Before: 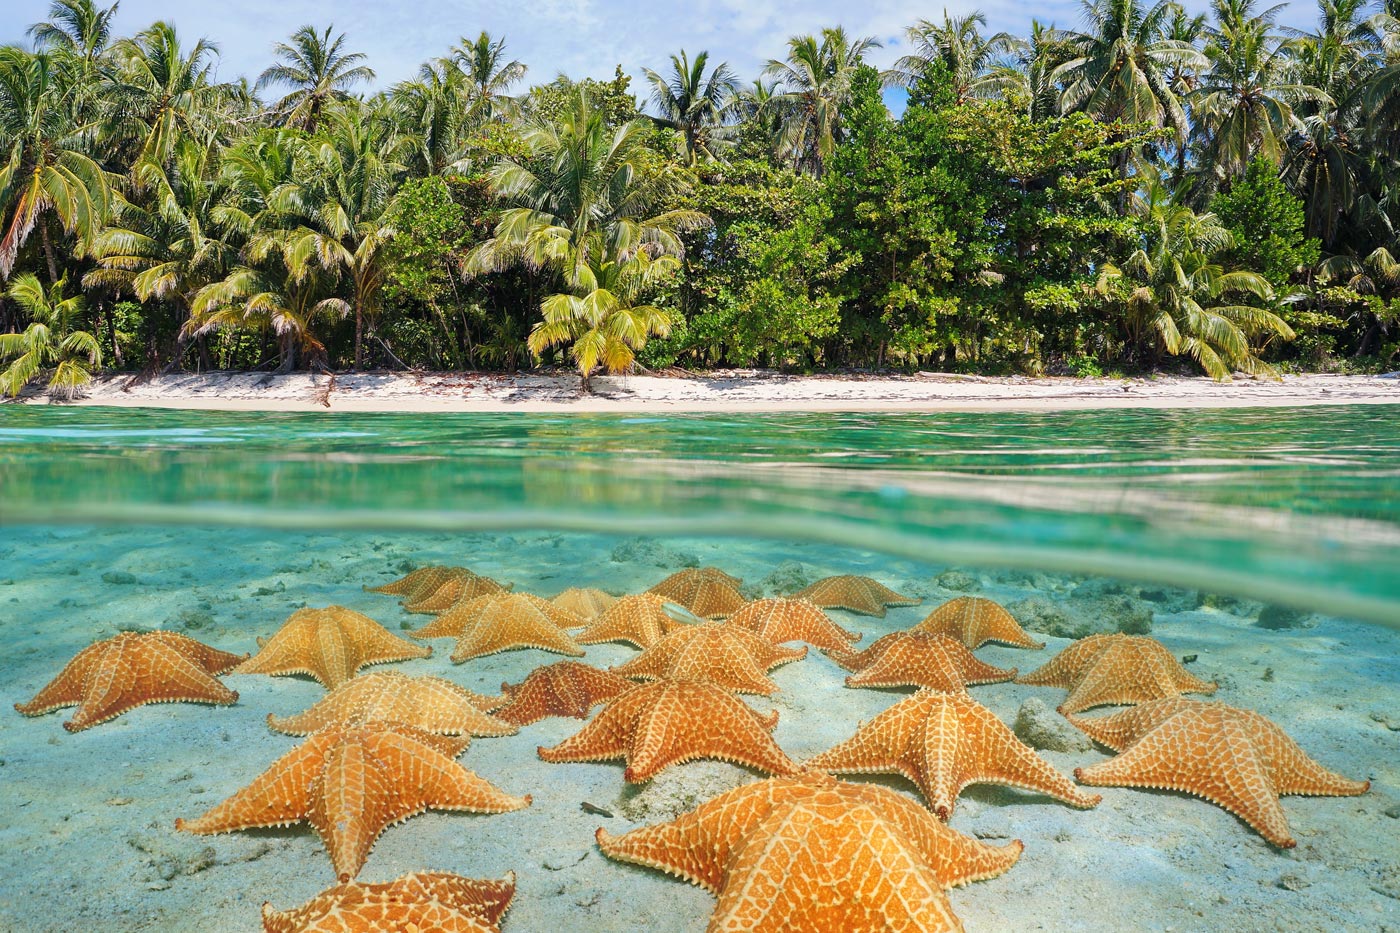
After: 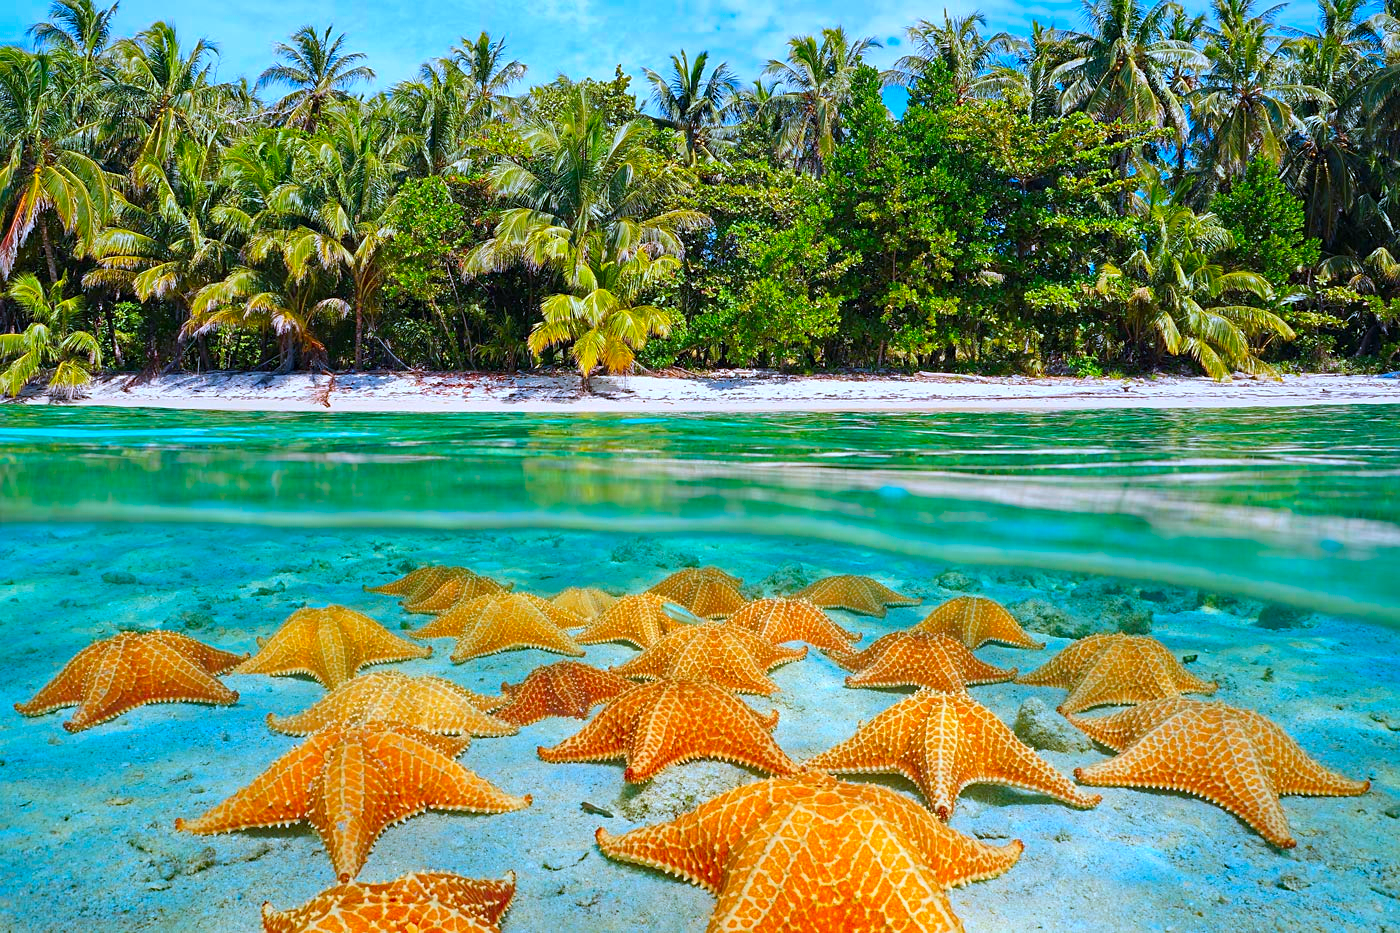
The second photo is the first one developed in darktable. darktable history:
color contrast: green-magenta contrast 1.55, blue-yellow contrast 1.83
color correction: highlights a* -2.24, highlights b* -18.1
sharpen: amount 0.2
haze removal: compatibility mode true, adaptive false
